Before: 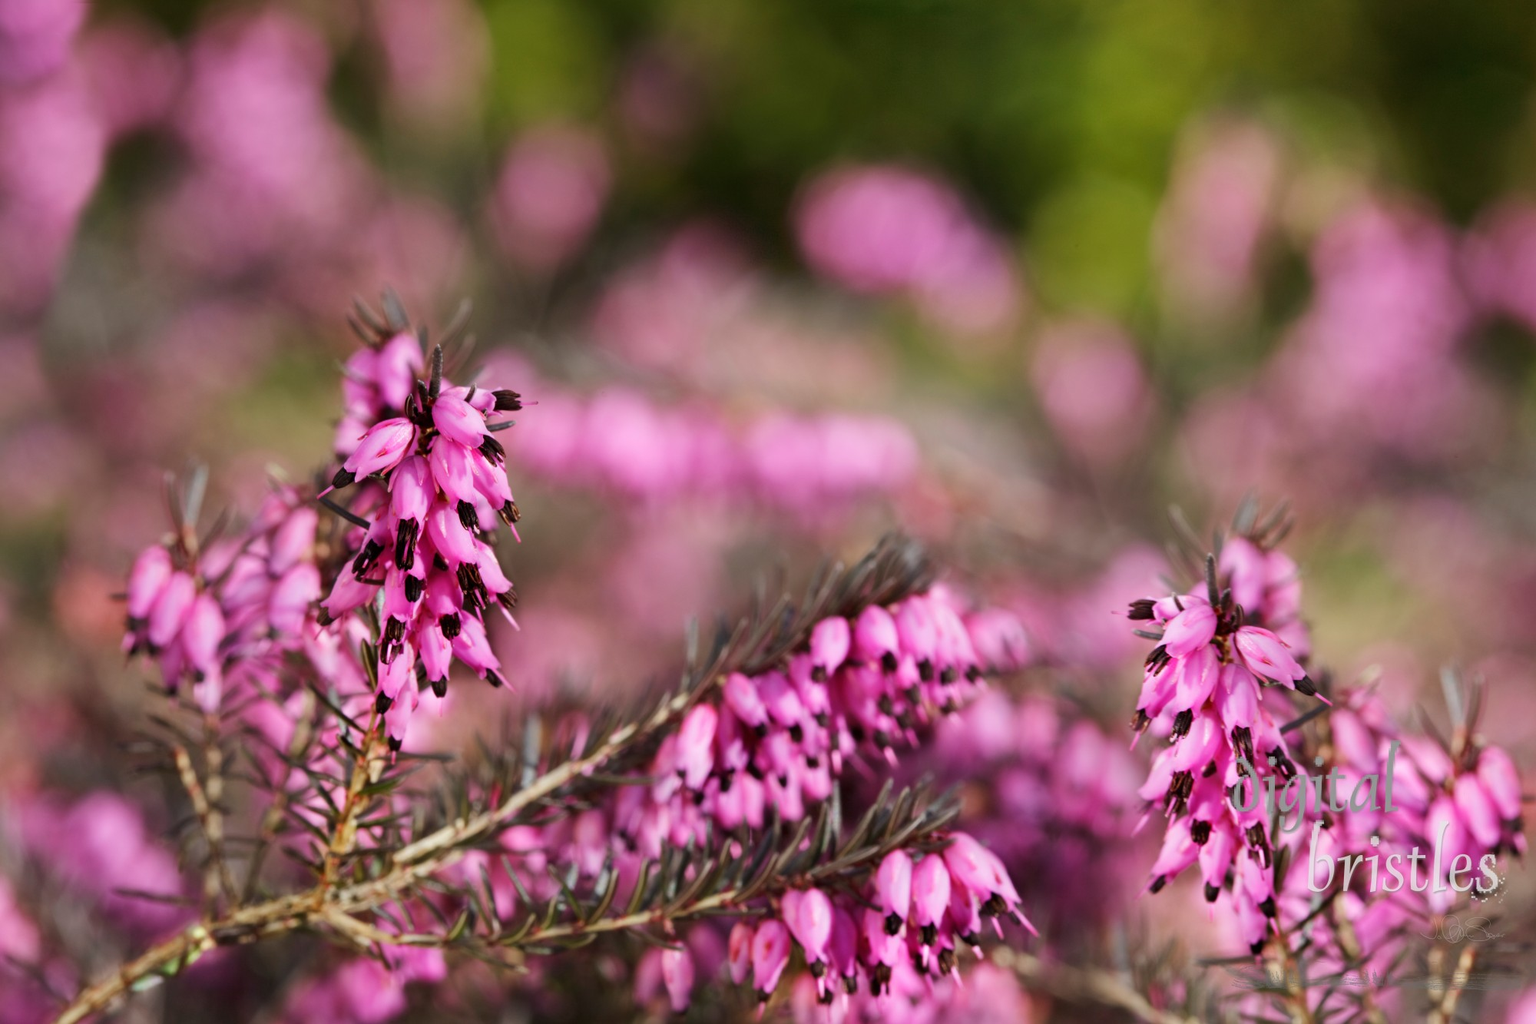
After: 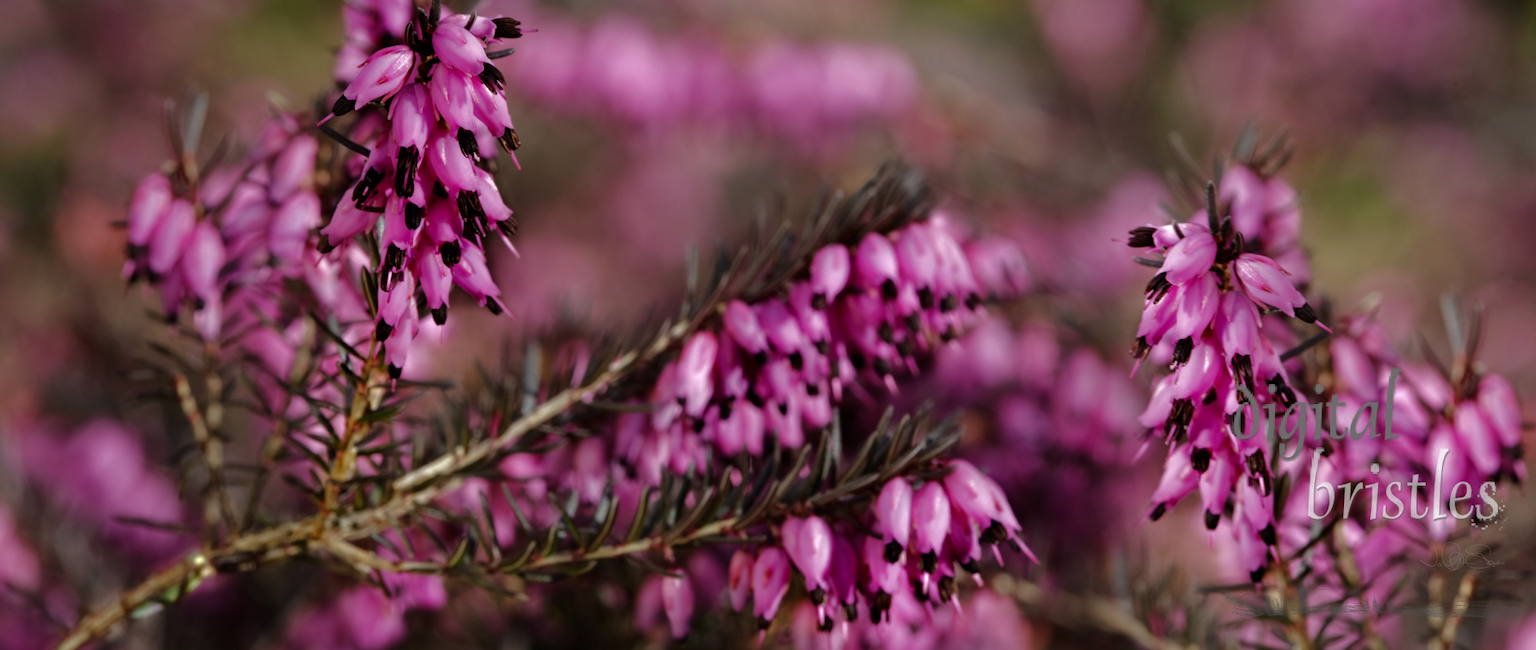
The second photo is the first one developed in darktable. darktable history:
crop and rotate: top 36.435%
base curve: curves: ch0 [(0, 0) (0.841, 0.609) (1, 1)]
color balance rgb: shadows lift › luminance -10%, power › luminance -9%, linear chroma grading › global chroma 10%, global vibrance 10%, contrast 15%, saturation formula JzAzBz (2021)
